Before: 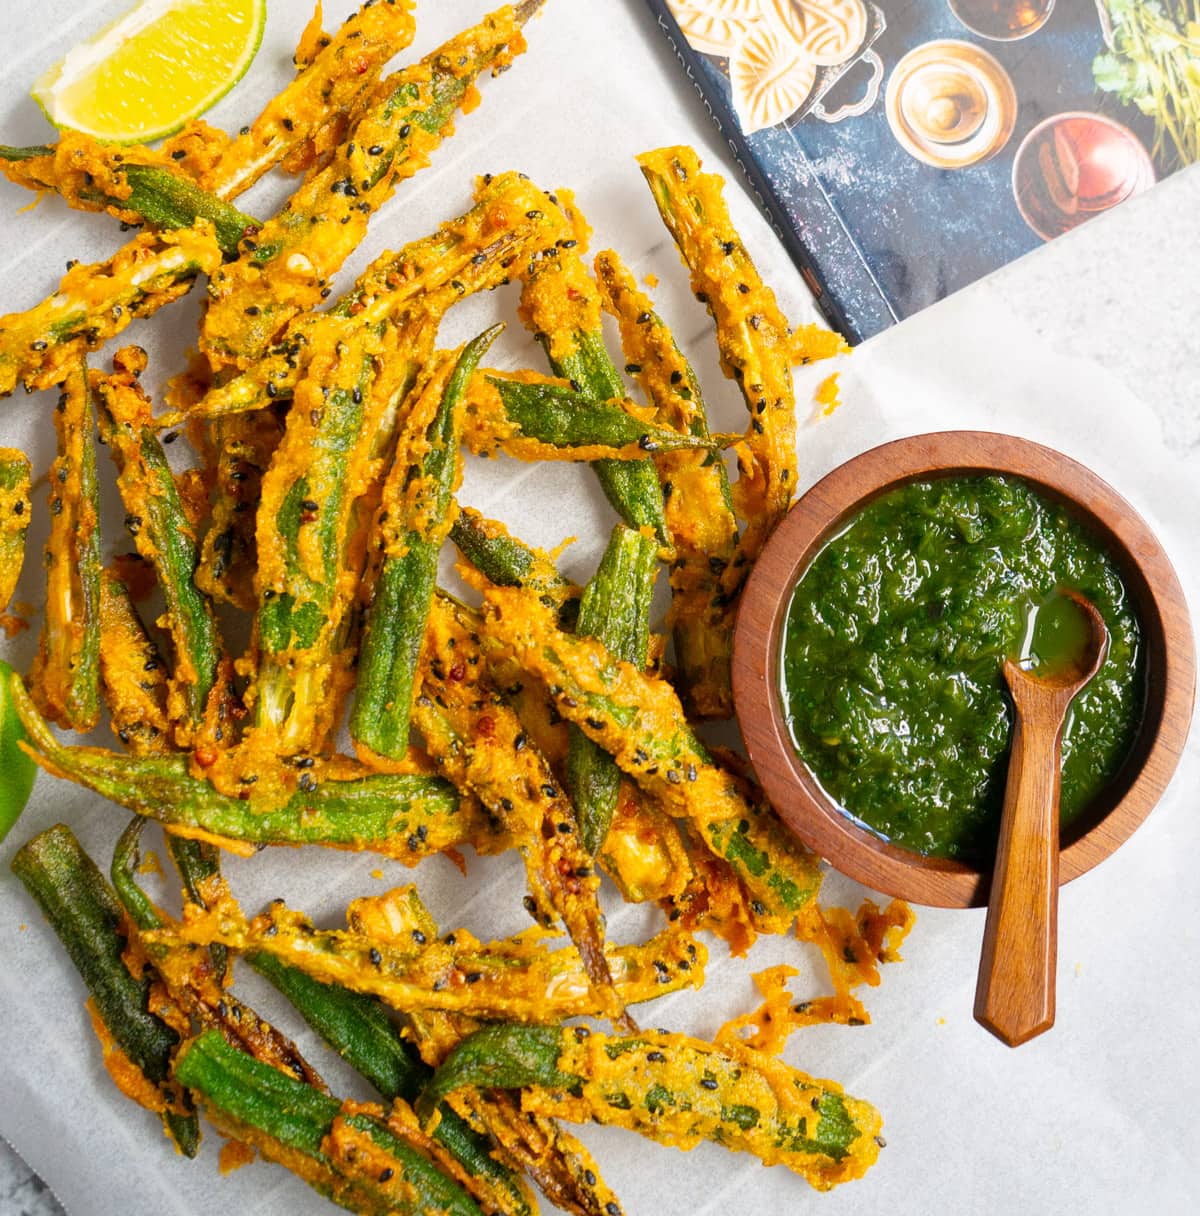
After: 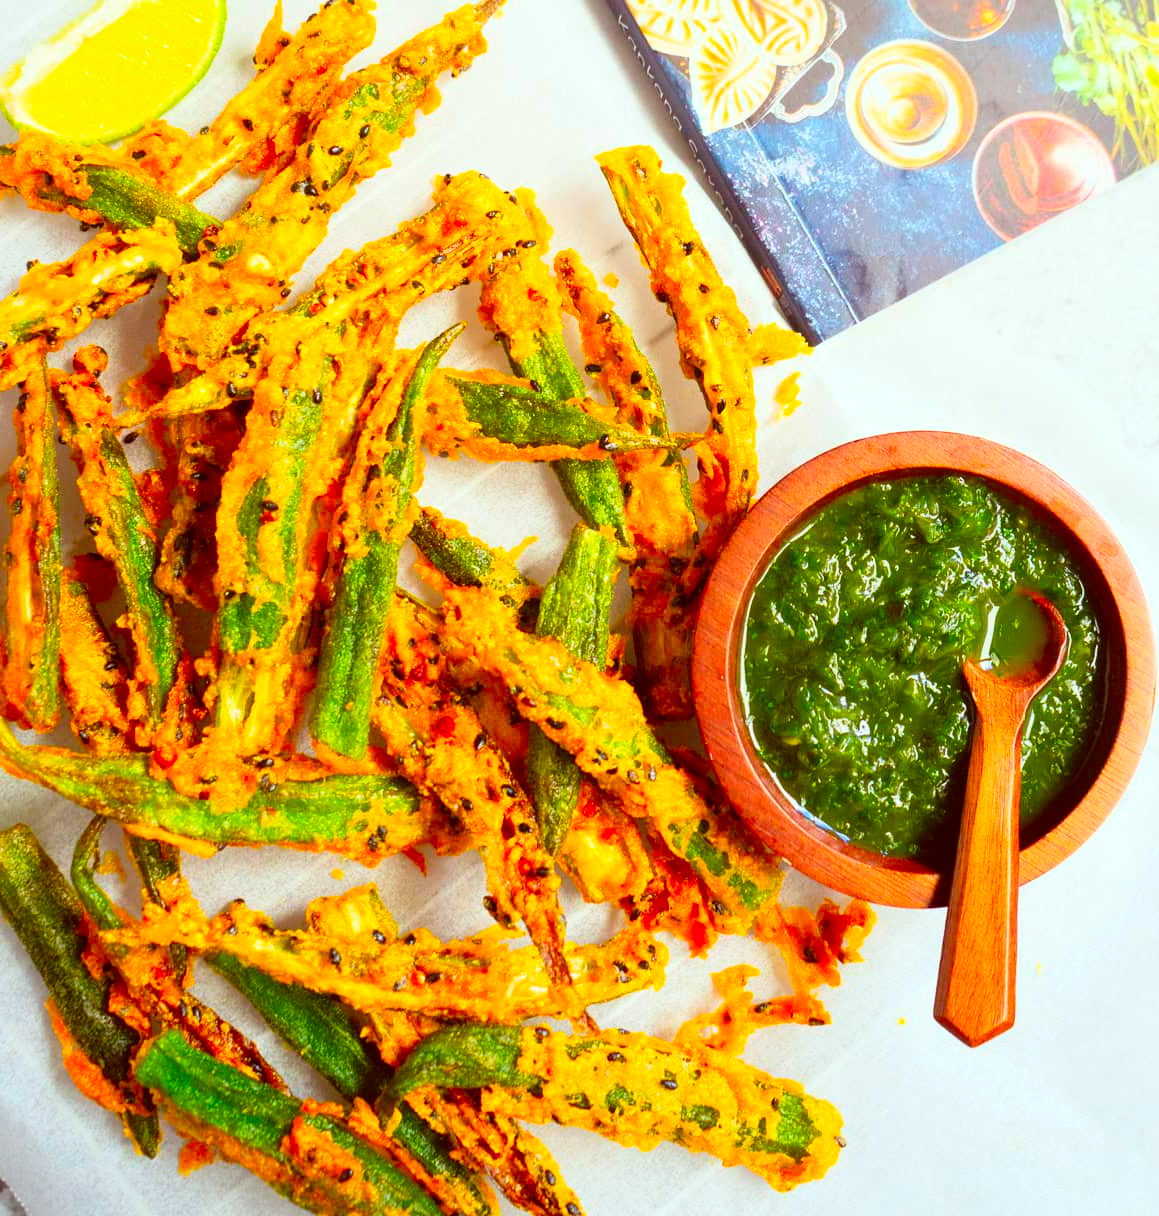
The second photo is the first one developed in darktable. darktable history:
contrast brightness saturation: contrast 0.203, brightness 0.2, saturation 0.807
crop and rotate: left 3.369%
color correction: highlights a* -7.04, highlights b* -0.143, shadows a* 20.2, shadows b* 12.3
